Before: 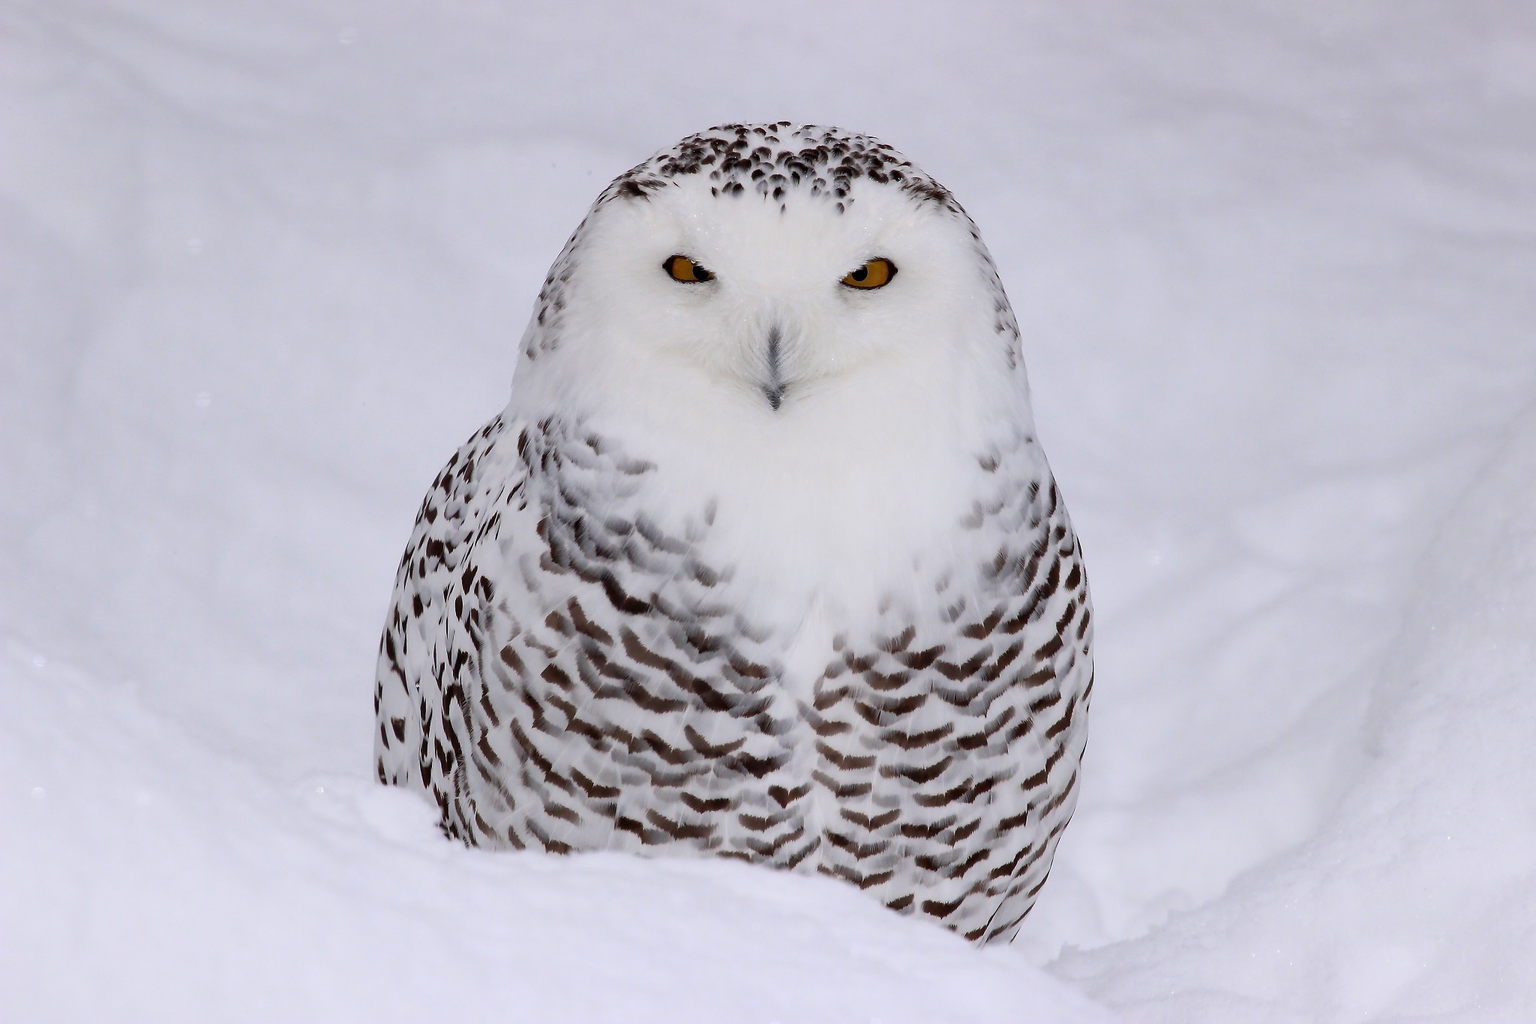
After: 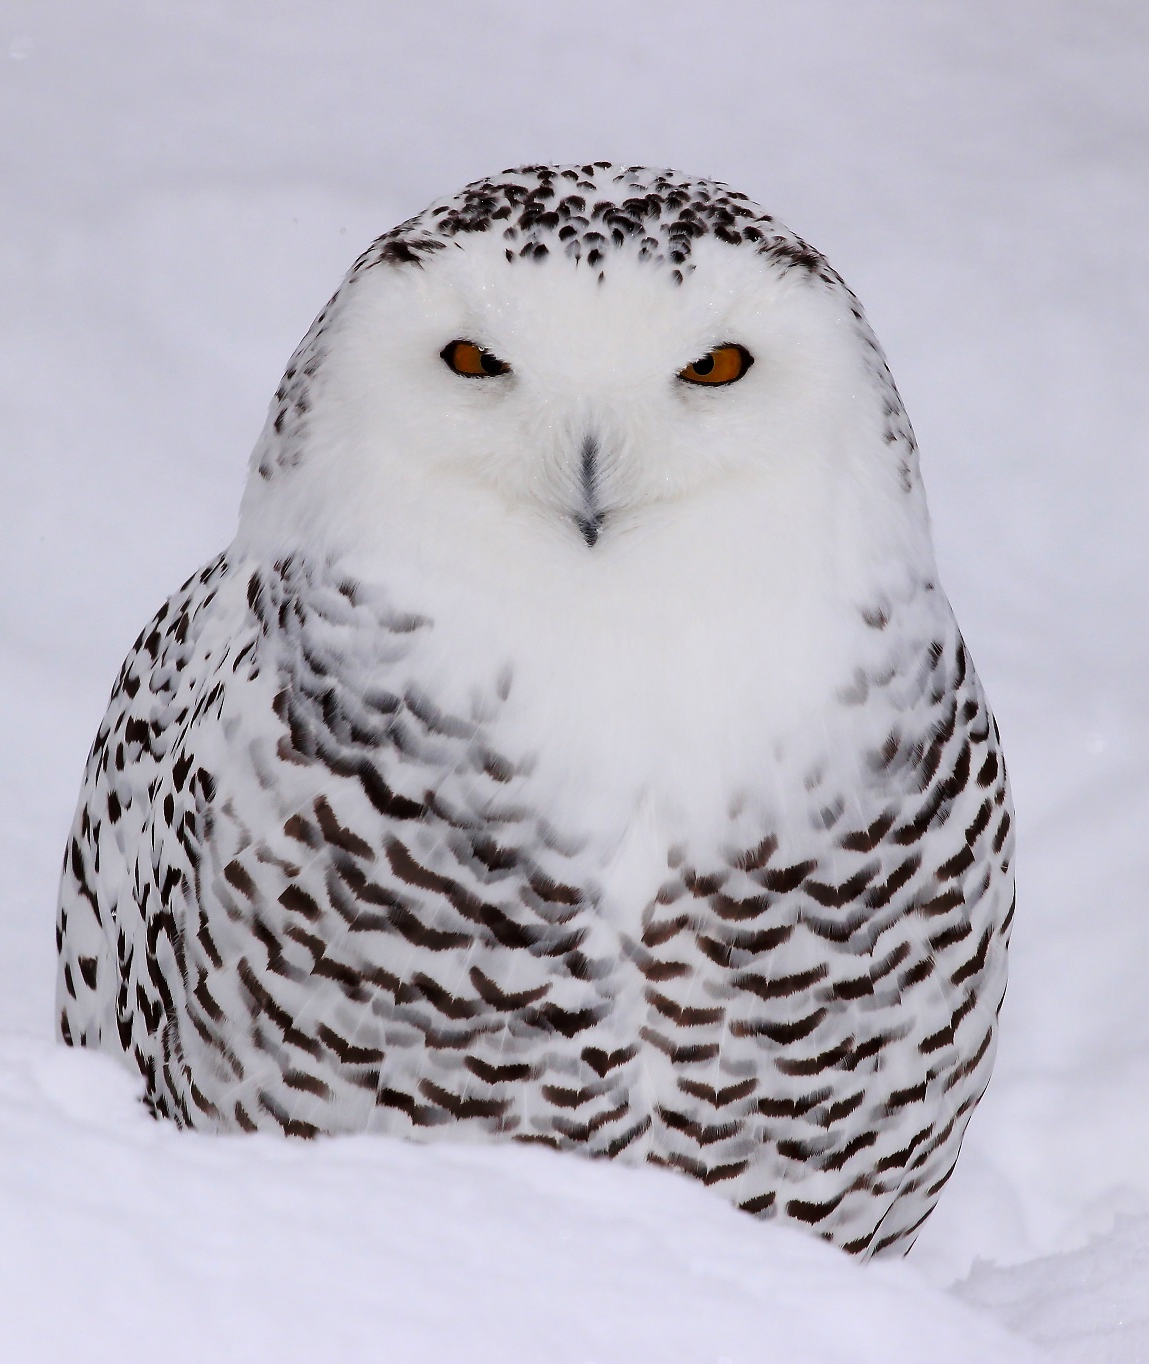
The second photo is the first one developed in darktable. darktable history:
crop: left 21.674%, right 22.086%
base curve: curves: ch0 [(0, 0) (0.073, 0.04) (0.157, 0.139) (0.492, 0.492) (0.758, 0.758) (1, 1)], preserve colors none
